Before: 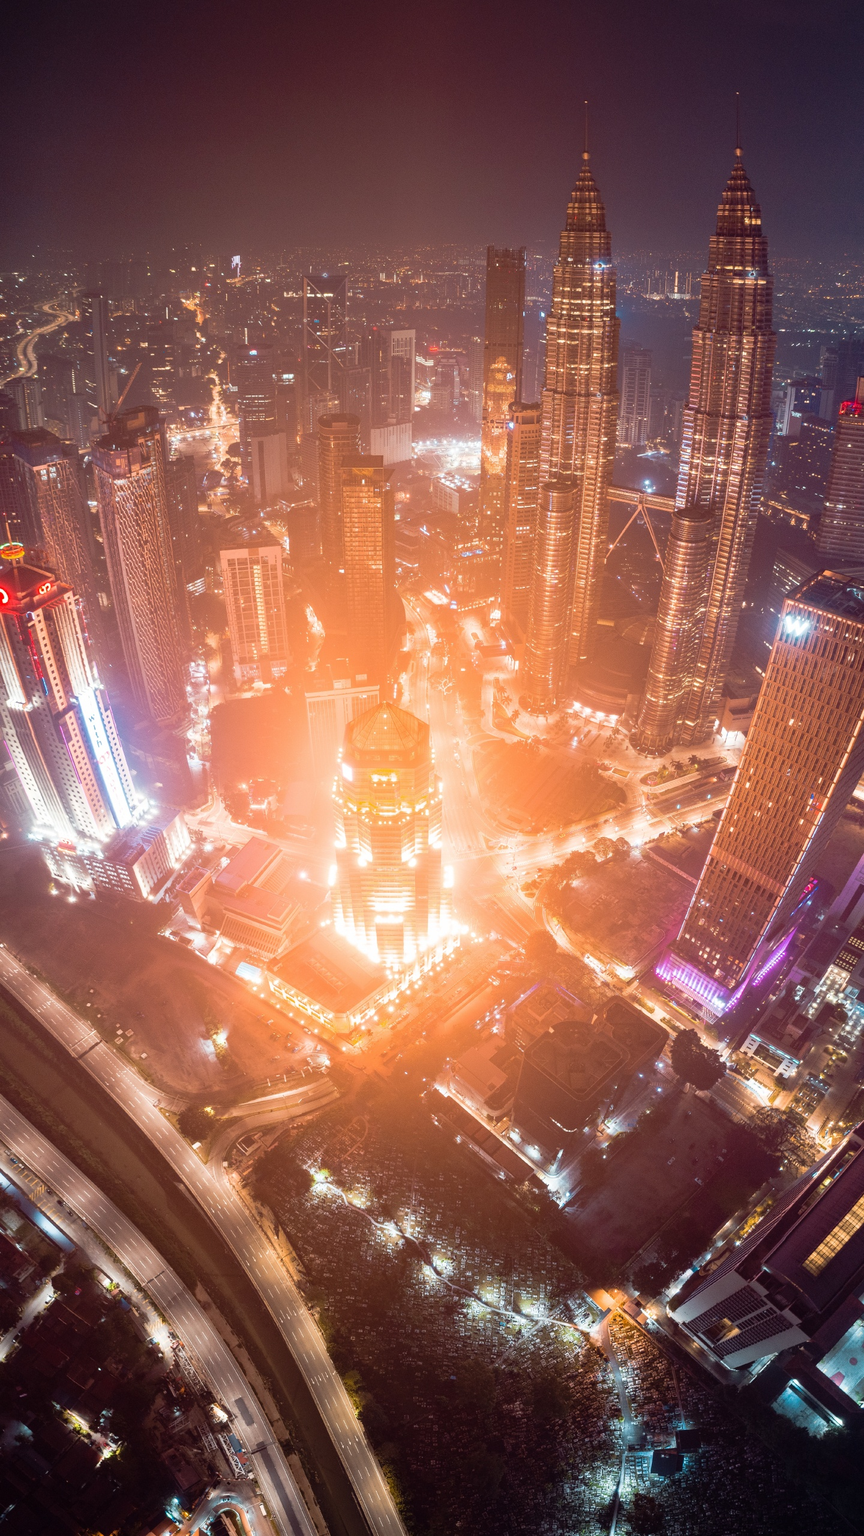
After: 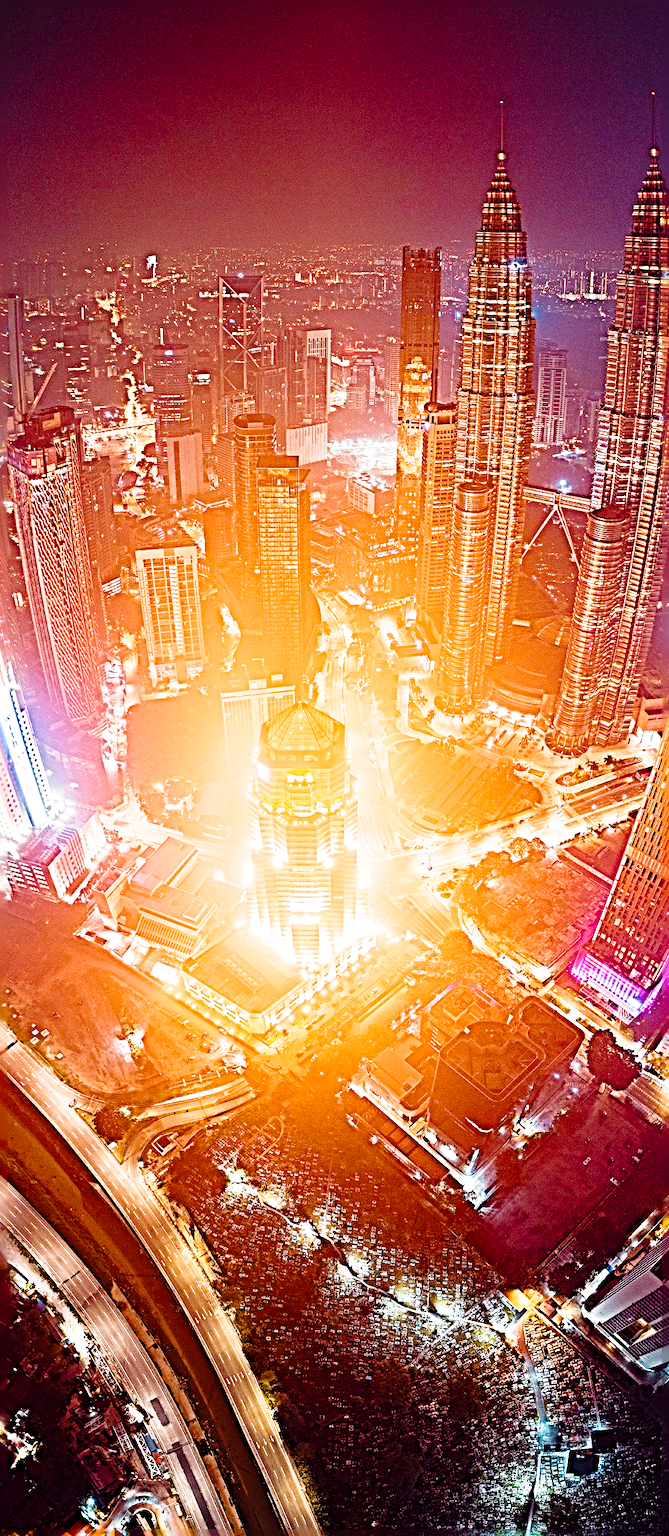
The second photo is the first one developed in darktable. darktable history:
crop: left 9.849%, right 12.707%
base curve: curves: ch0 [(0, 0) (0.028, 0.03) (0.121, 0.232) (0.46, 0.748) (0.859, 0.968) (1, 1)], preserve colors none
sharpen: radius 6.299, amount 1.812, threshold 0.099
exposure: compensate exposure bias true, compensate highlight preservation false
color balance rgb: power › chroma 0.285%, power › hue 22.44°, linear chroma grading › global chroma 15.127%, perceptual saturation grading › global saturation 13.611%, perceptual saturation grading › highlights -30.505%, perceptual saturation grading › shadows 51.605%, global vibrance 20%
